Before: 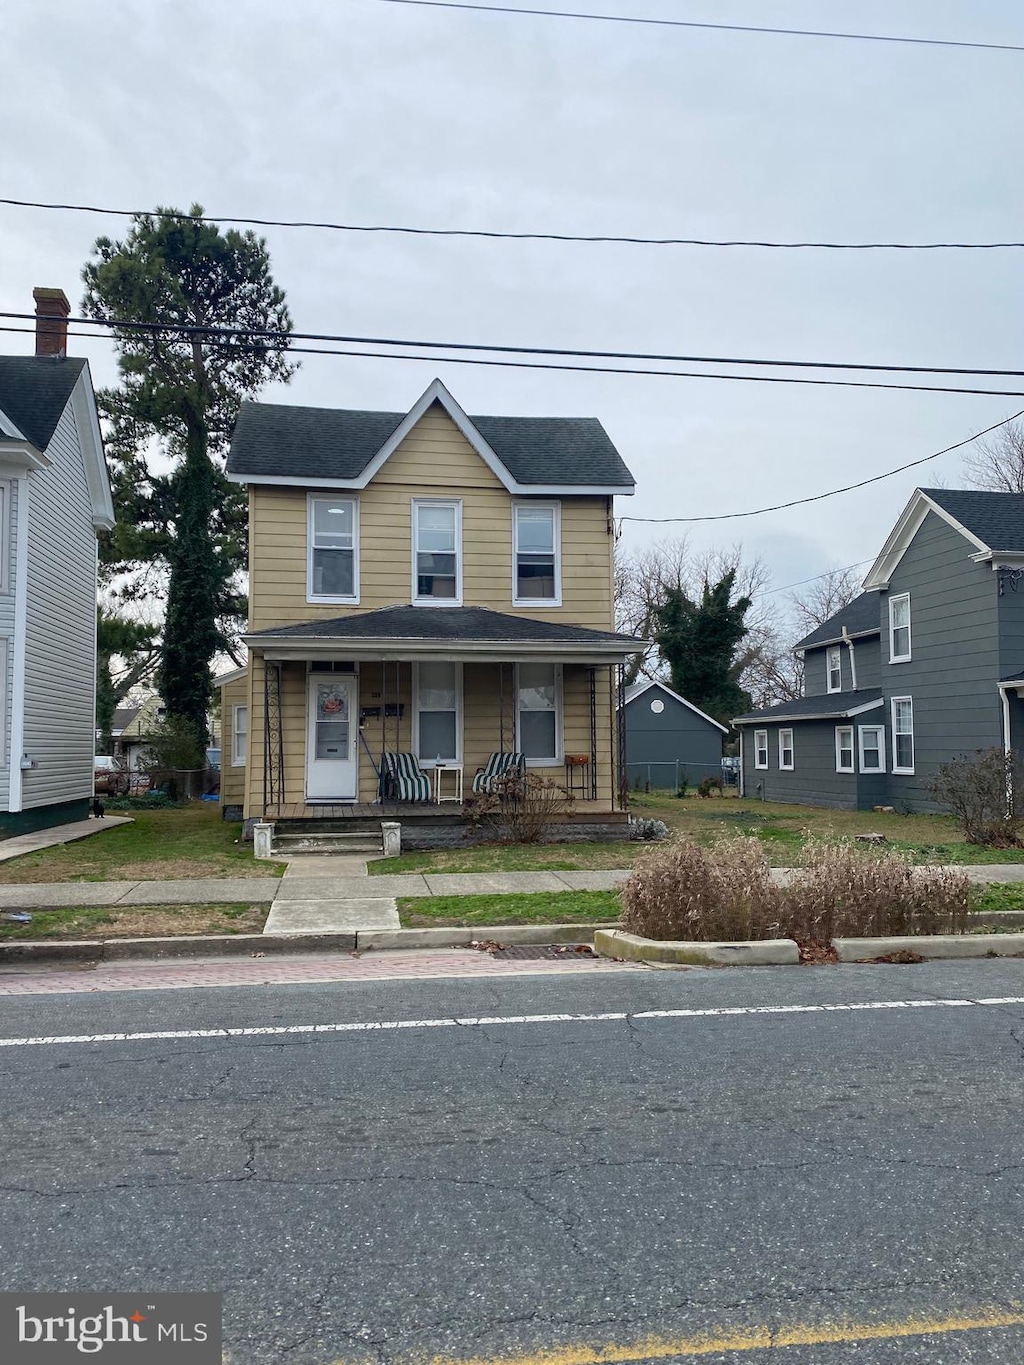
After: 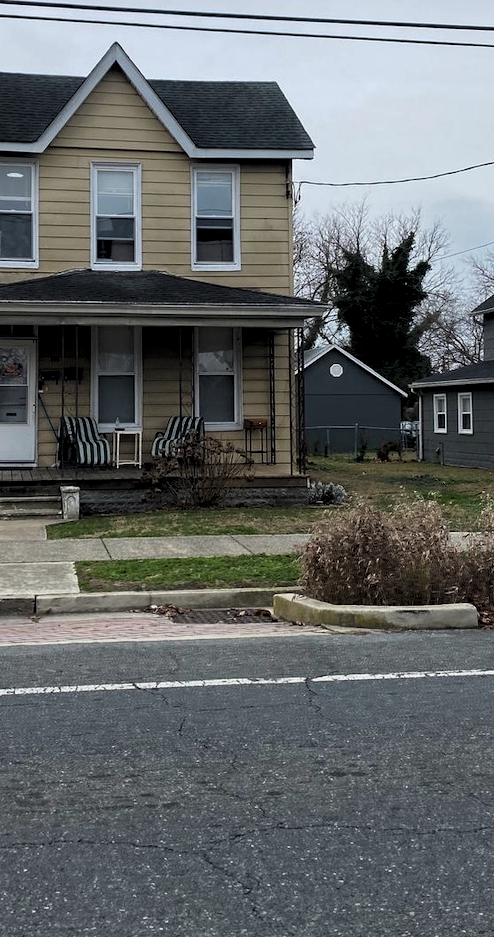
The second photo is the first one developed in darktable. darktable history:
levels: levels [0.116, 0.574, 1]
crop: left 31.379%, top 24.658%, right 20.326%, bottom 6.628%
